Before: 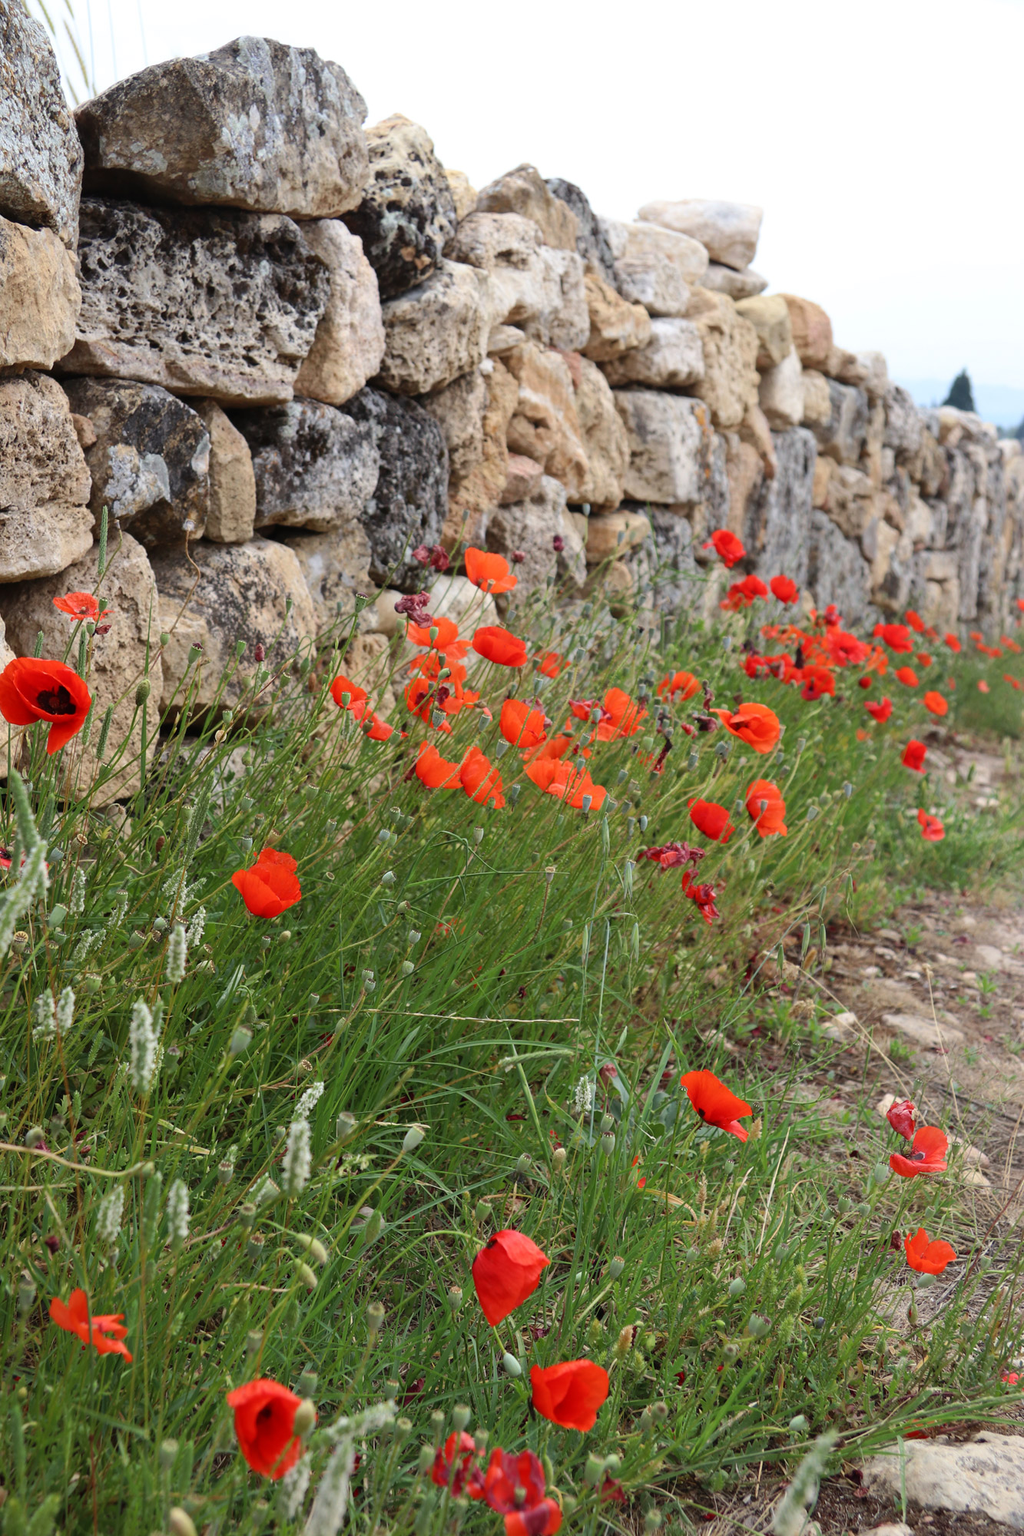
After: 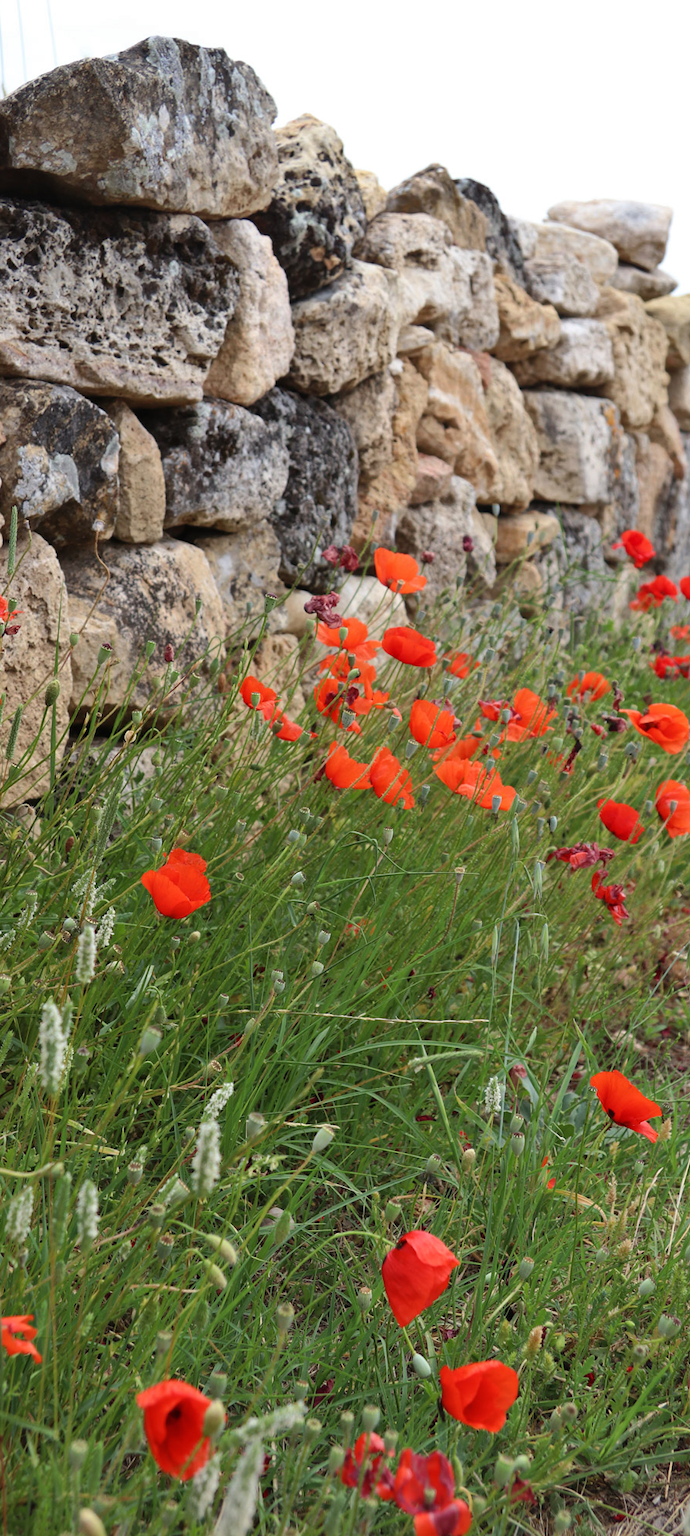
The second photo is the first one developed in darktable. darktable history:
crop and rotate: left 8.905%, right 23.726%
shadows and highlights: low approximation 0.01, soften with gaussian
